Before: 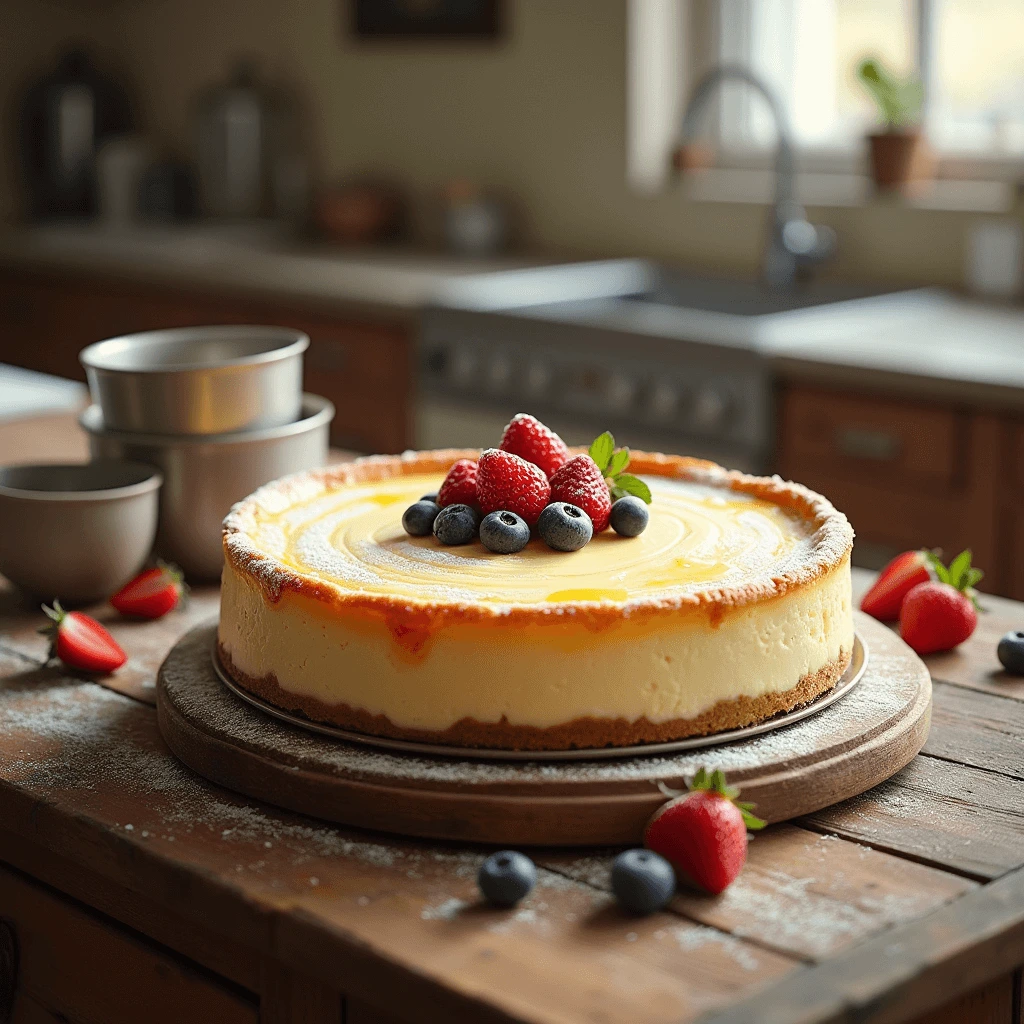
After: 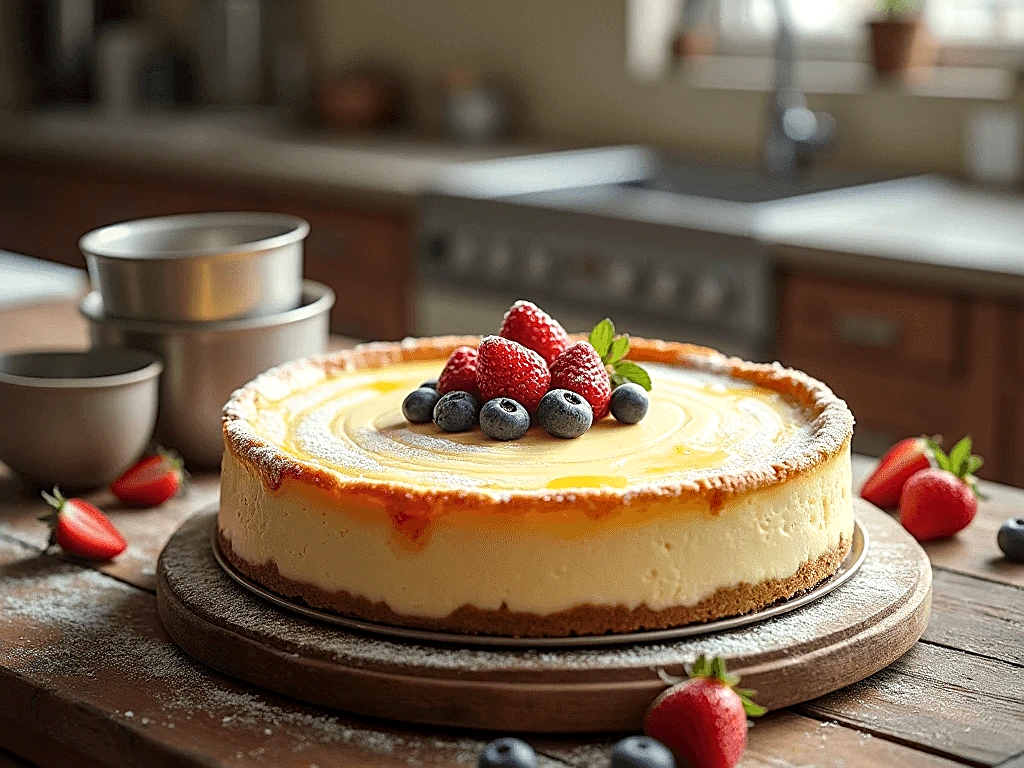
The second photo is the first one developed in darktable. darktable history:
sharpen: on, module defaults
crop: top 11.038%, bottom 13.962%
local contrast: detail 130%
exposure: exposure 0.078 EV, compensate highlight preservation false
